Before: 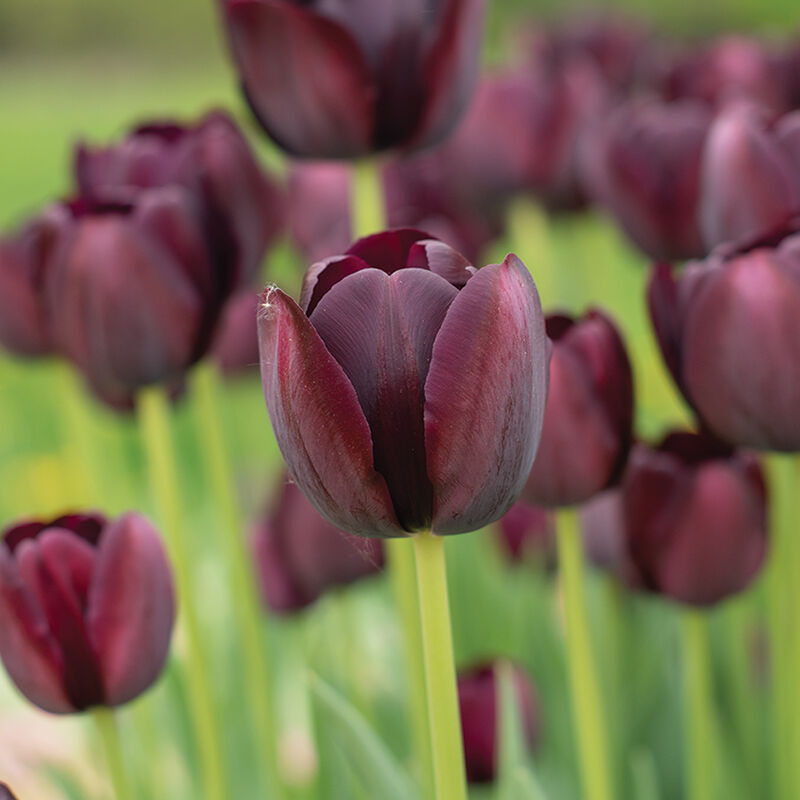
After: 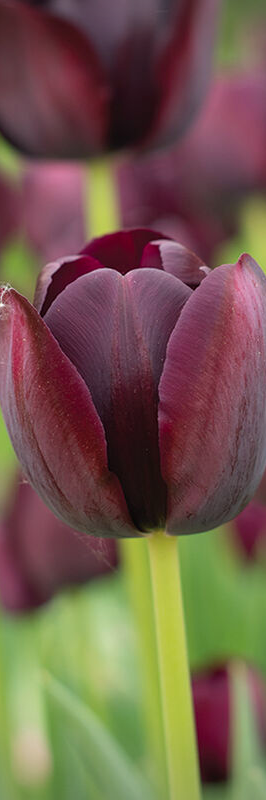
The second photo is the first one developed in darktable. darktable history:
color correction: saturation 1.1
crop: left 33.36%, right 33.36%
vignetting: fall-off radius 60.92%
